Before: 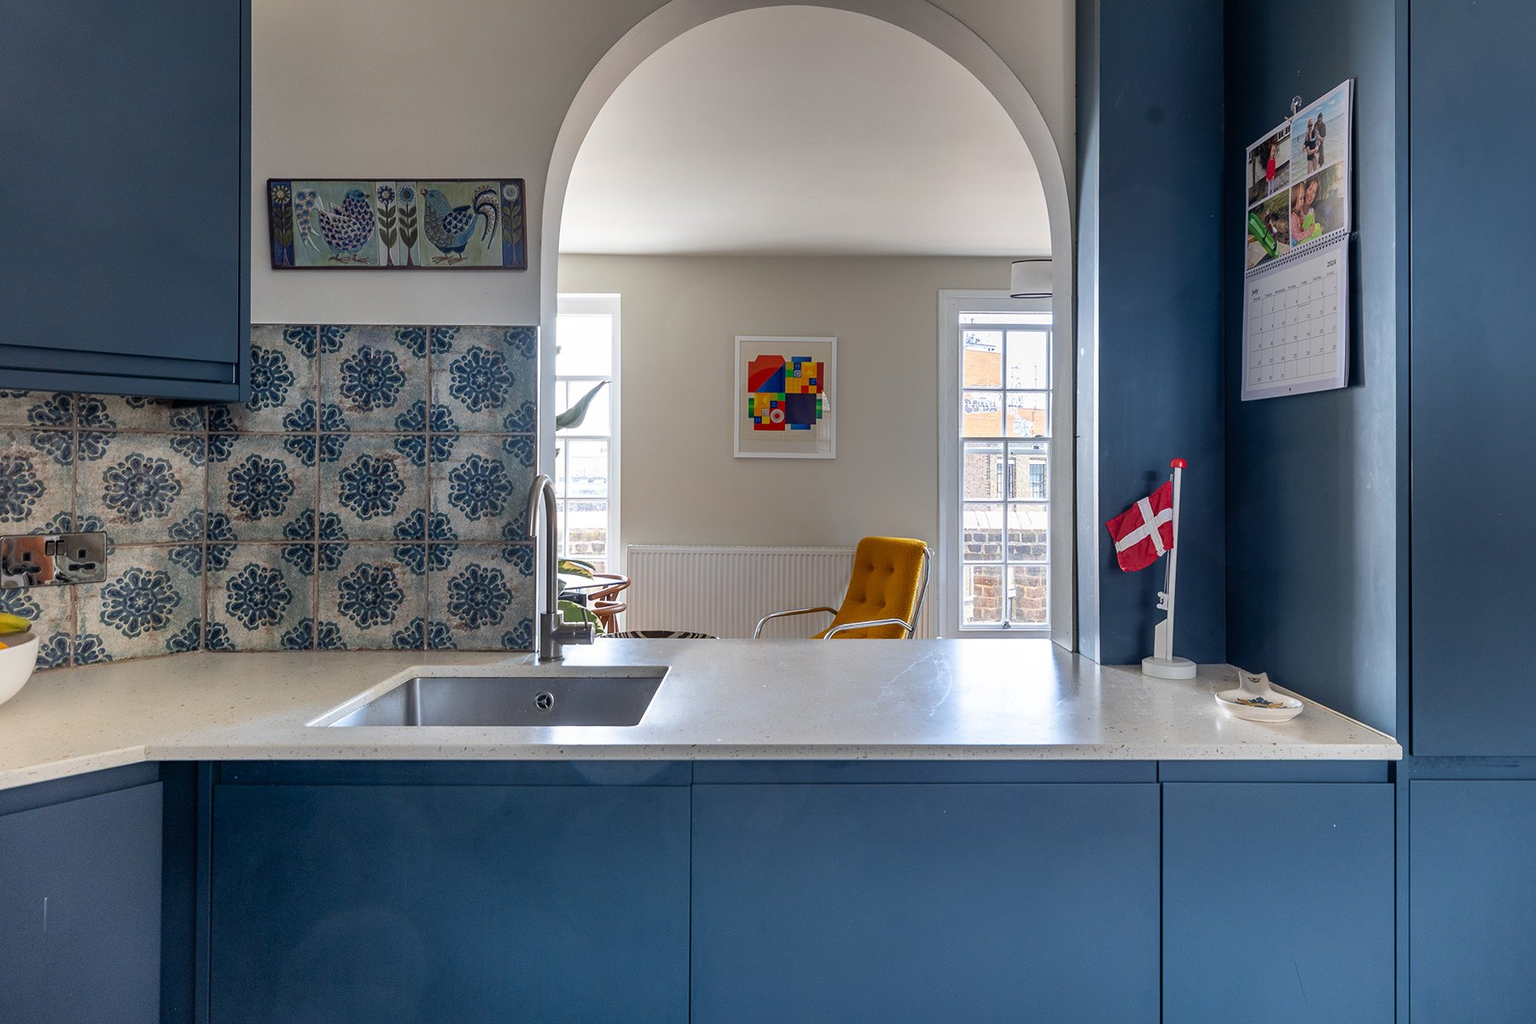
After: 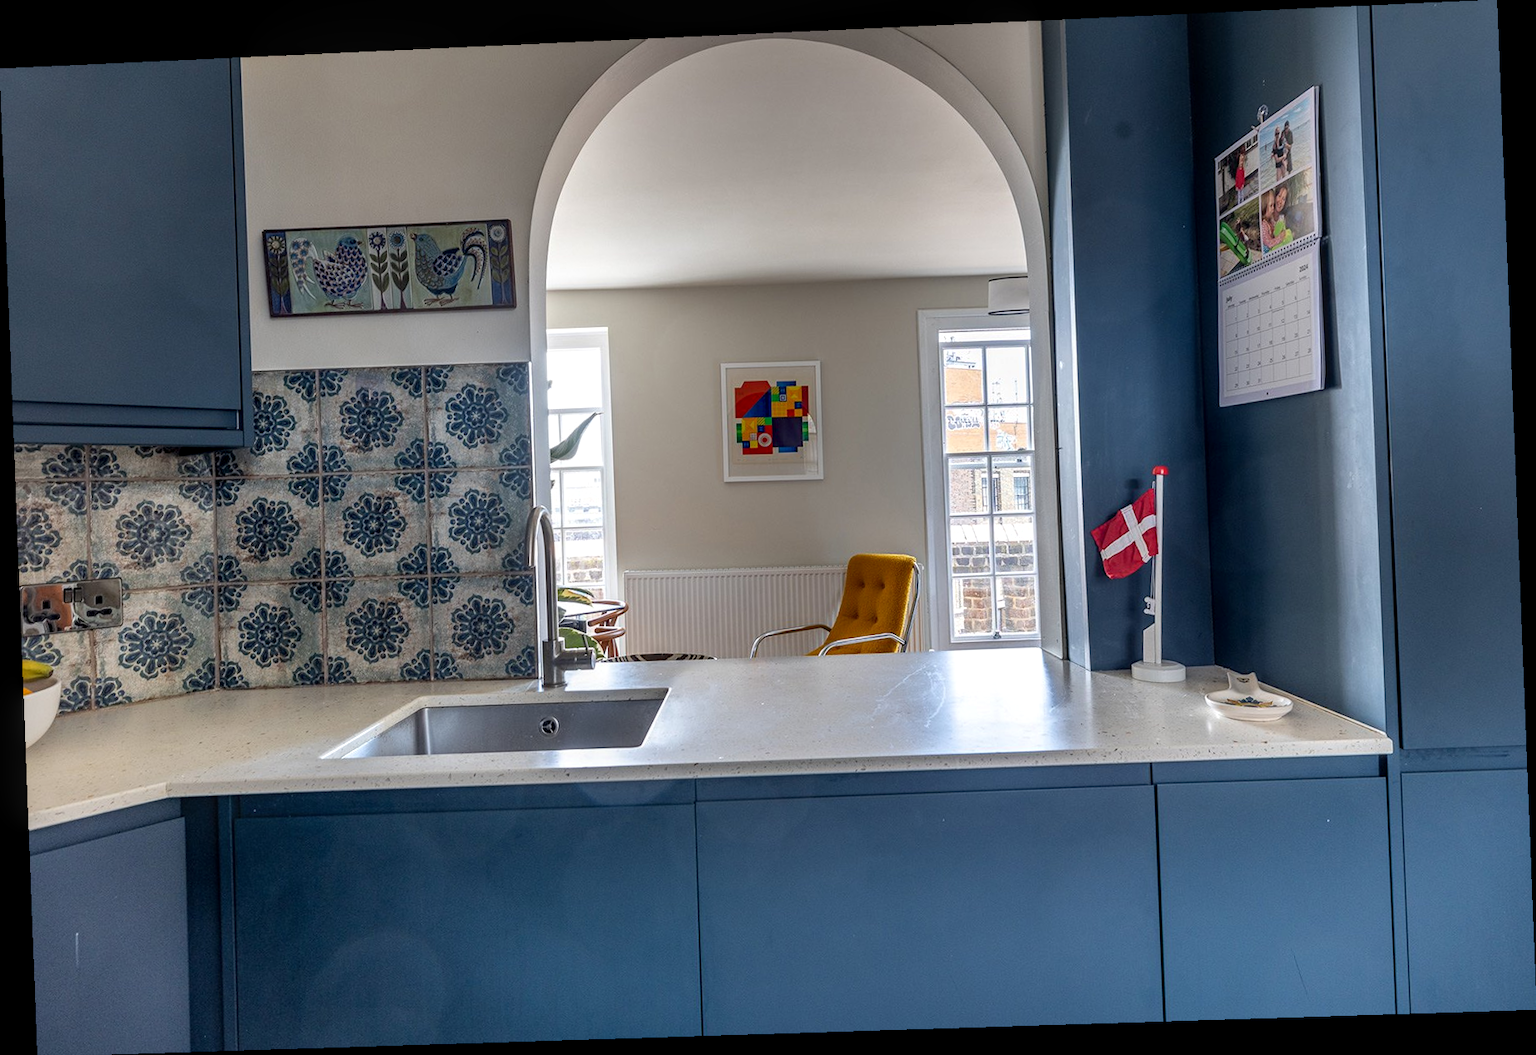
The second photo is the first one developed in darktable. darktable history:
rotate and perspective: rotation -2.22°, lens shift (horizontal) -0.022, automatic cropping off
contrast equalizer: y [[0.5 ×6], [0.5 ×6], [0.5, 0.5, 0.501, 0.545, 0.707, 0.863], [0 ×6], [0 ×6]]
local contrast: on, module defaults
